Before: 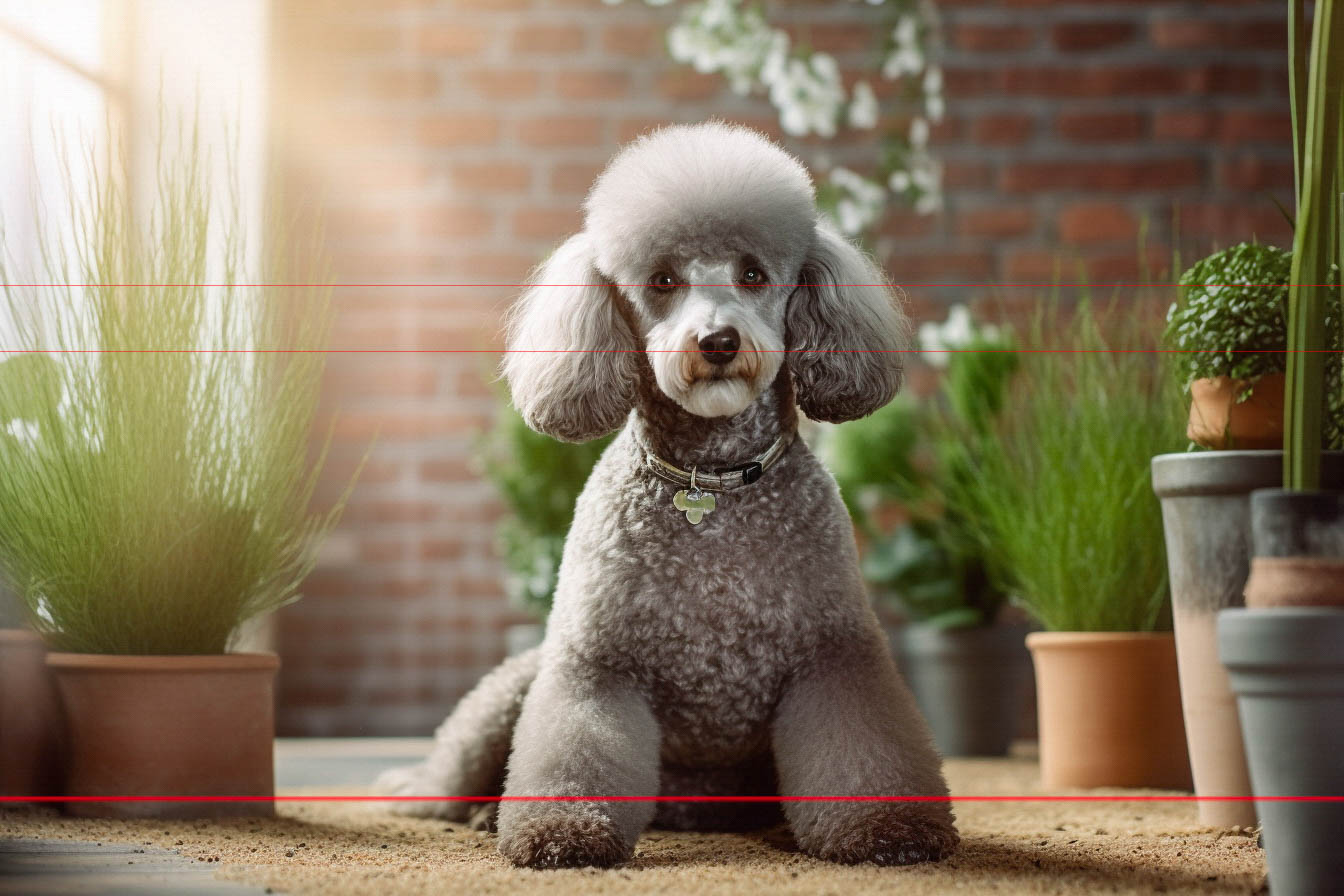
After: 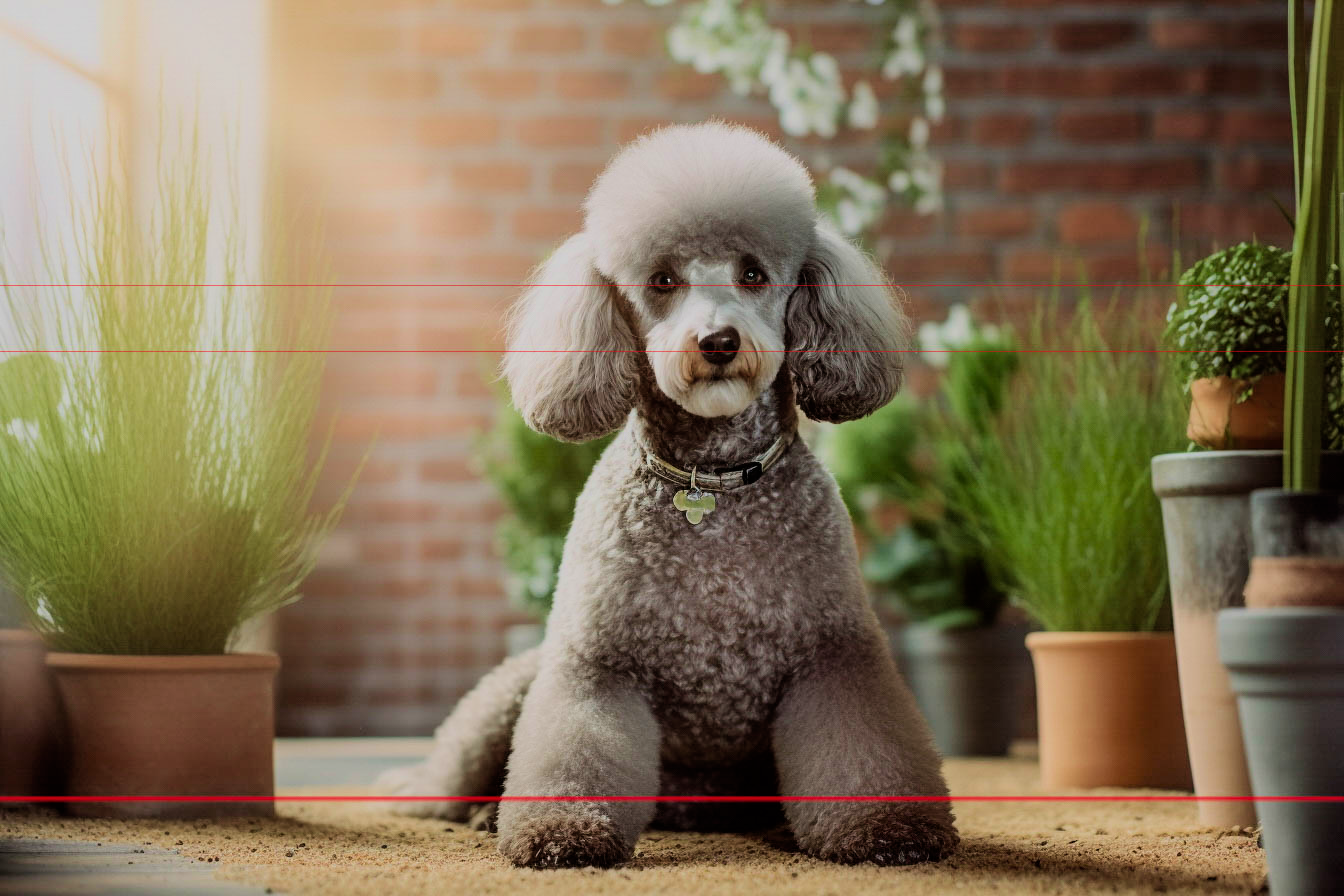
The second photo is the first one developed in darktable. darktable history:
velvia: strength 30%
filmic rgb: black relative exposure -7.48 EV, white relative exposure 4.83 EV, hardness 3.4, color science v6 (2022)
